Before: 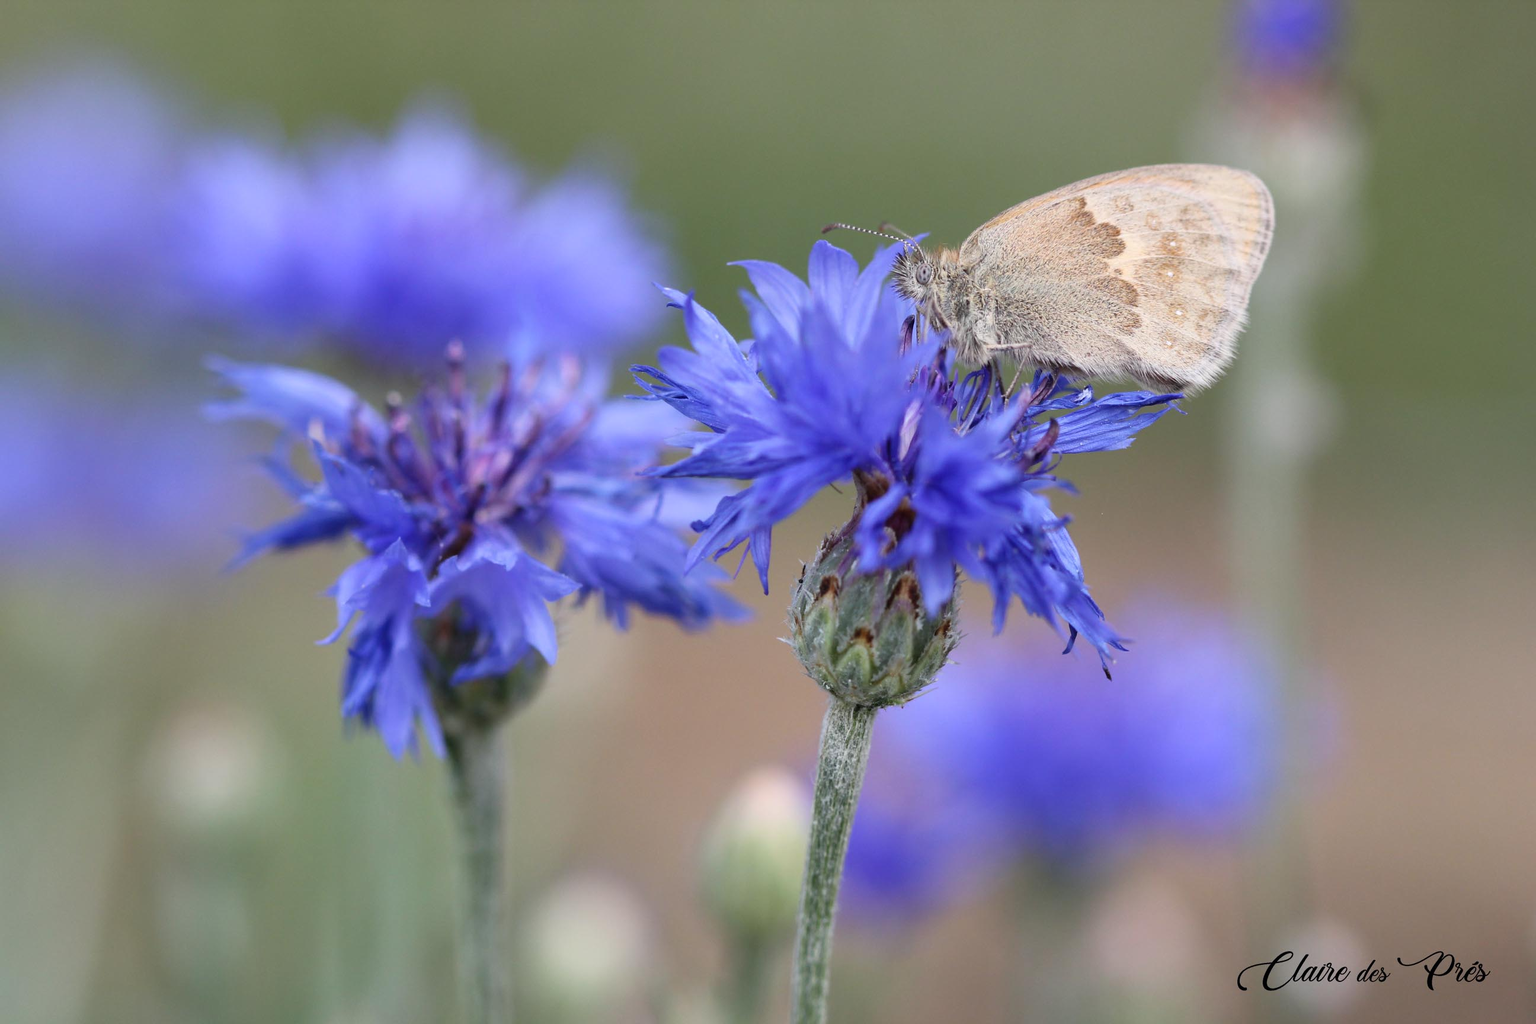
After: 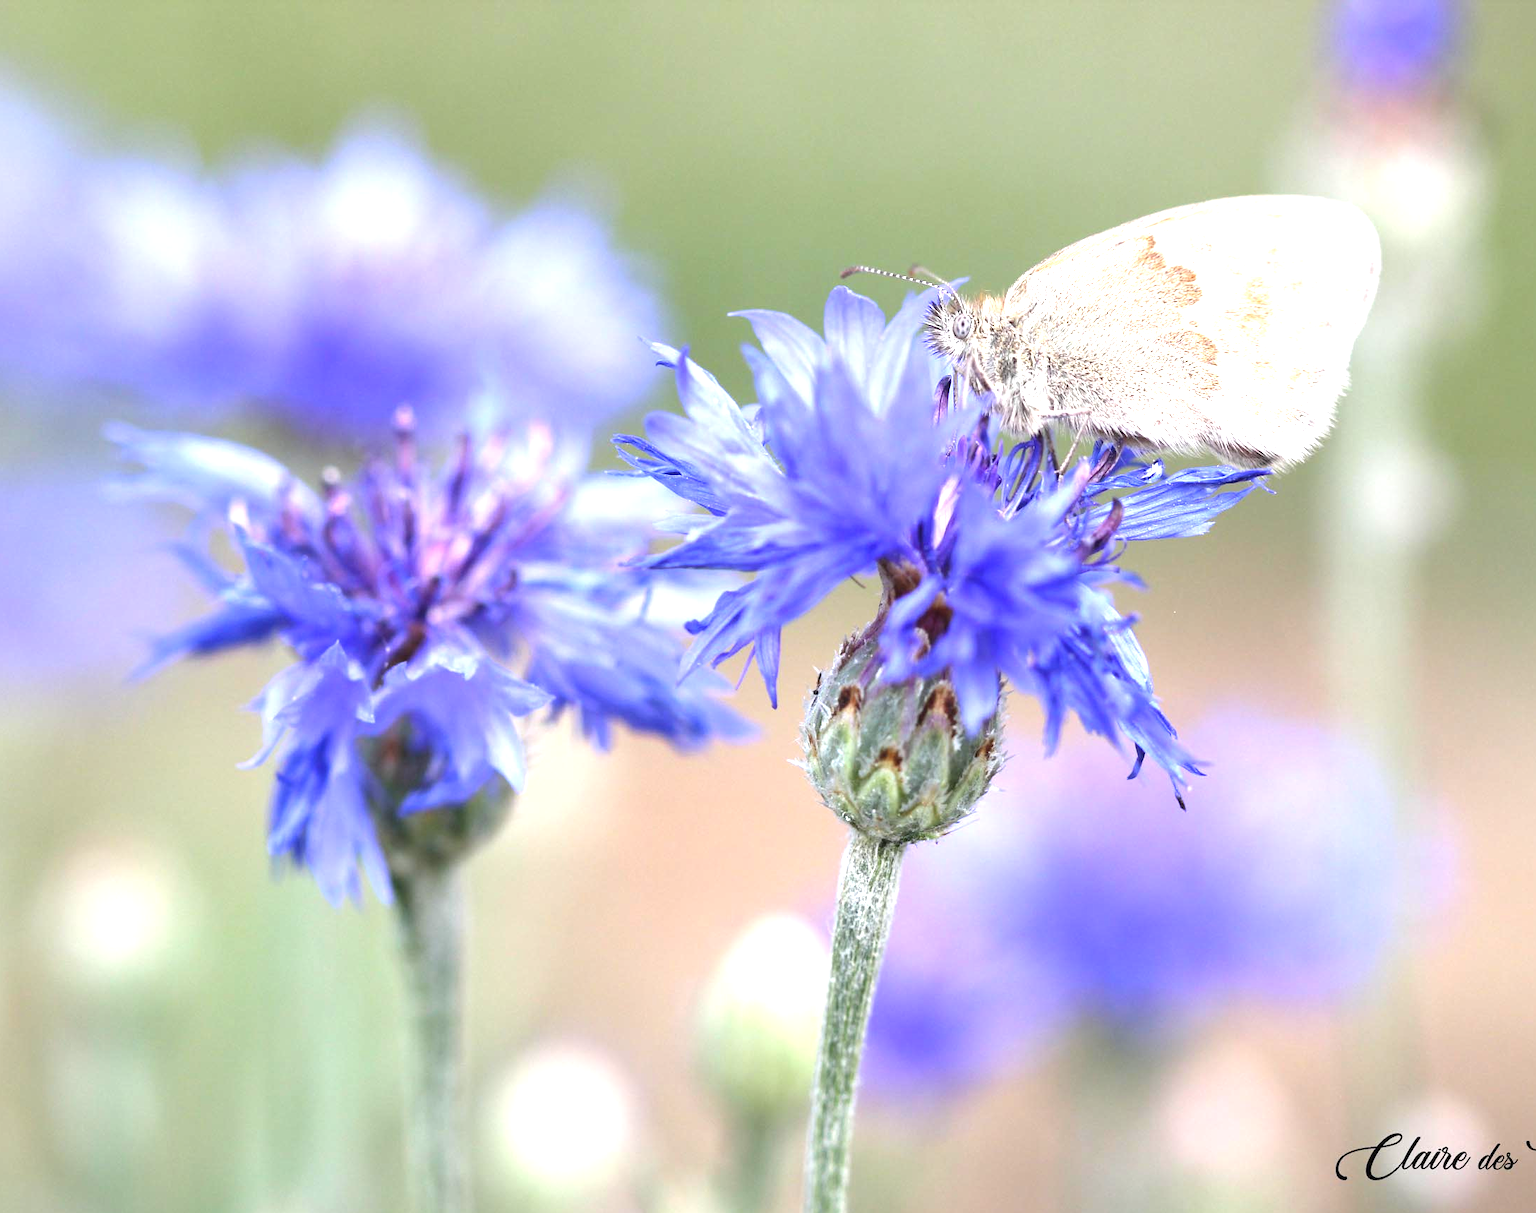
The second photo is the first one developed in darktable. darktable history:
crop: left 7.598%, right 7.873%
exposure: black level correction 0, exposure 1.4 EV, compensate highlight preservation false
